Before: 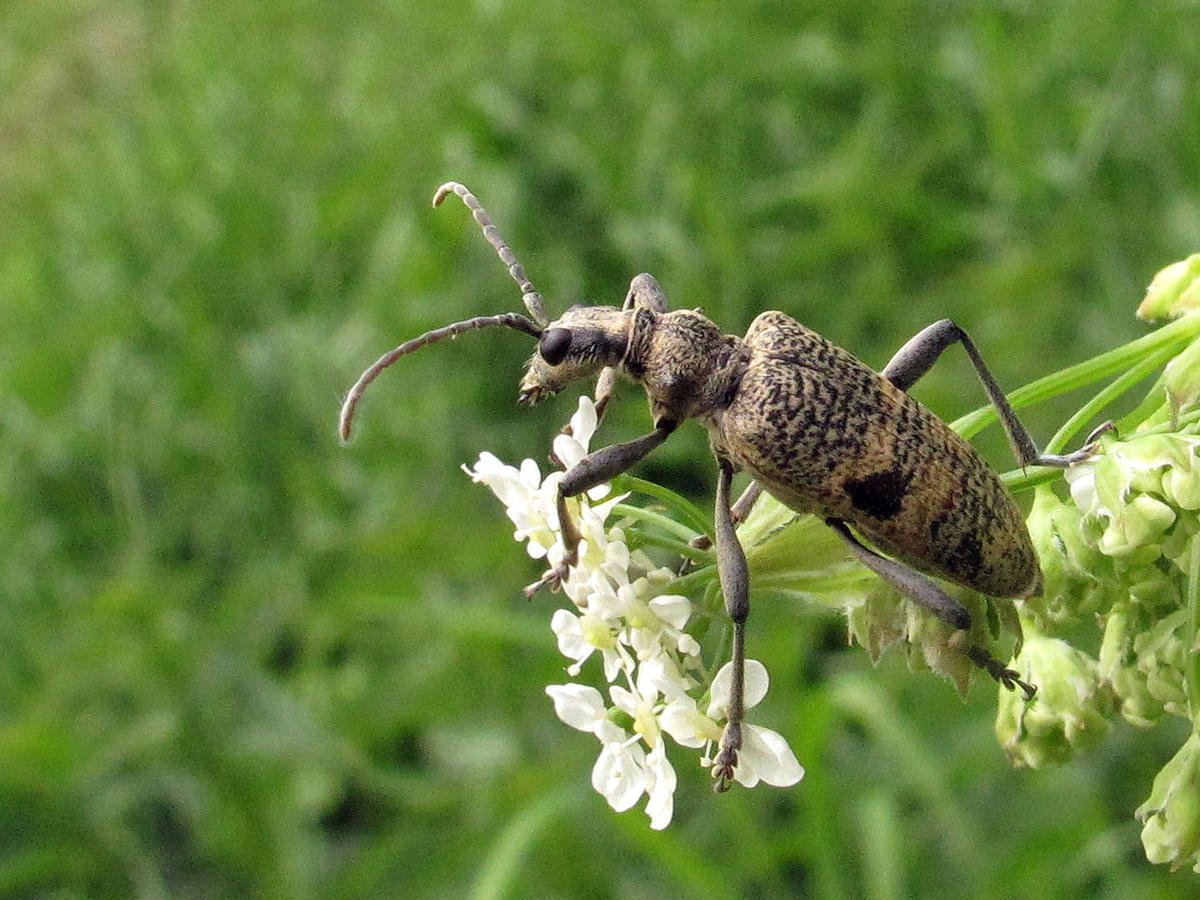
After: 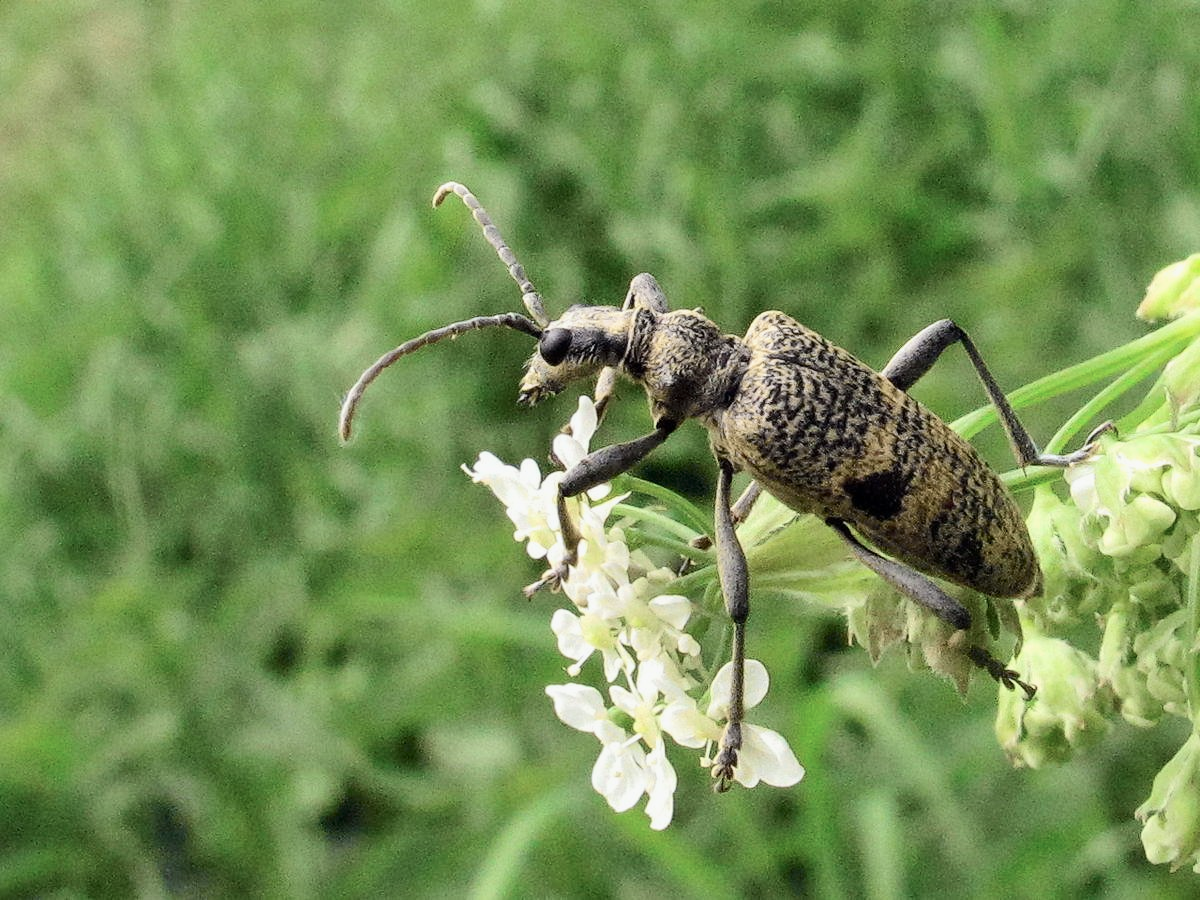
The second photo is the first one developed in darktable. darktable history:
tone curve: curves: ch0 [(0, 0) (0.078, 0.052) (0.236, 0.22) (0.427, 0.472) (0.508, 0.586) (0.654, 0.742) (0.793, 0.851) (0.994, 0.974)]; ch1 [(0, 0) (0.161, 0.092) (0.35, 0.33) (0.392, 0.392) (0.456, 0.456) (0.505, 0.502) (0.537, 0.518) (0.553, 0.534) (0.602, 0.579) (0.718, 0.718) (1, 1)]; ch2 [(0, 0) (0.346, 0.362) (0.411, 0.412) (0.502, 0.502) (0.531, 0.521) (0.586, 0.59) (0.621, 0.604) (1, 1)], color space Lab, independent channels, preserve colors none
